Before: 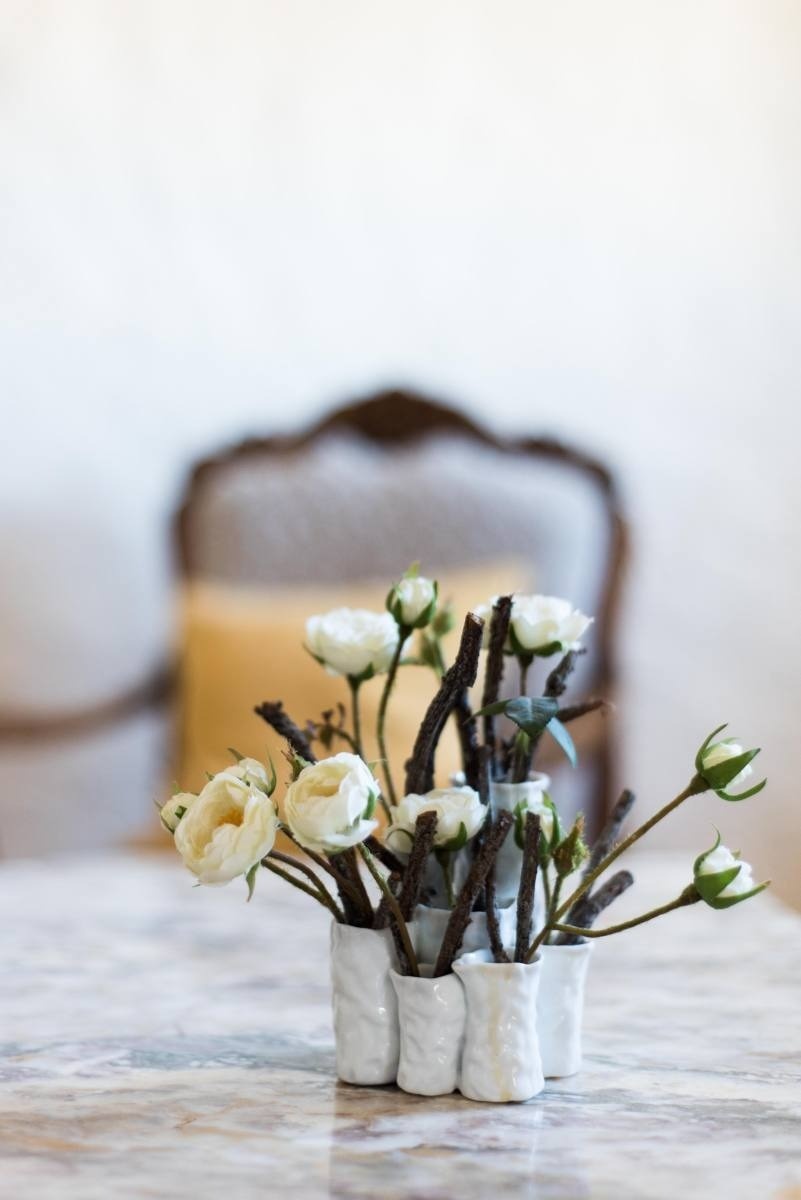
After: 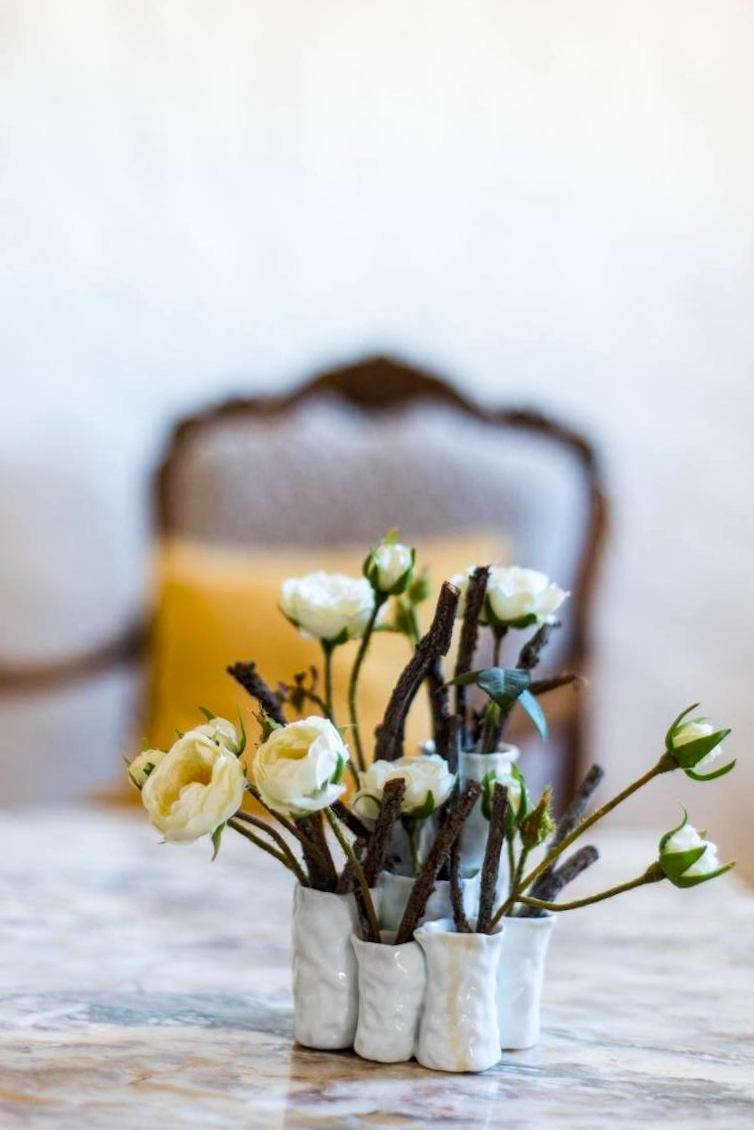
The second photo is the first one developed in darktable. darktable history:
color balance rgb: perceptual saturation grading › global saturation 30%, global vibrance 20%
crop and rotate: angle -2.38°
local contrast: on, module defaults
